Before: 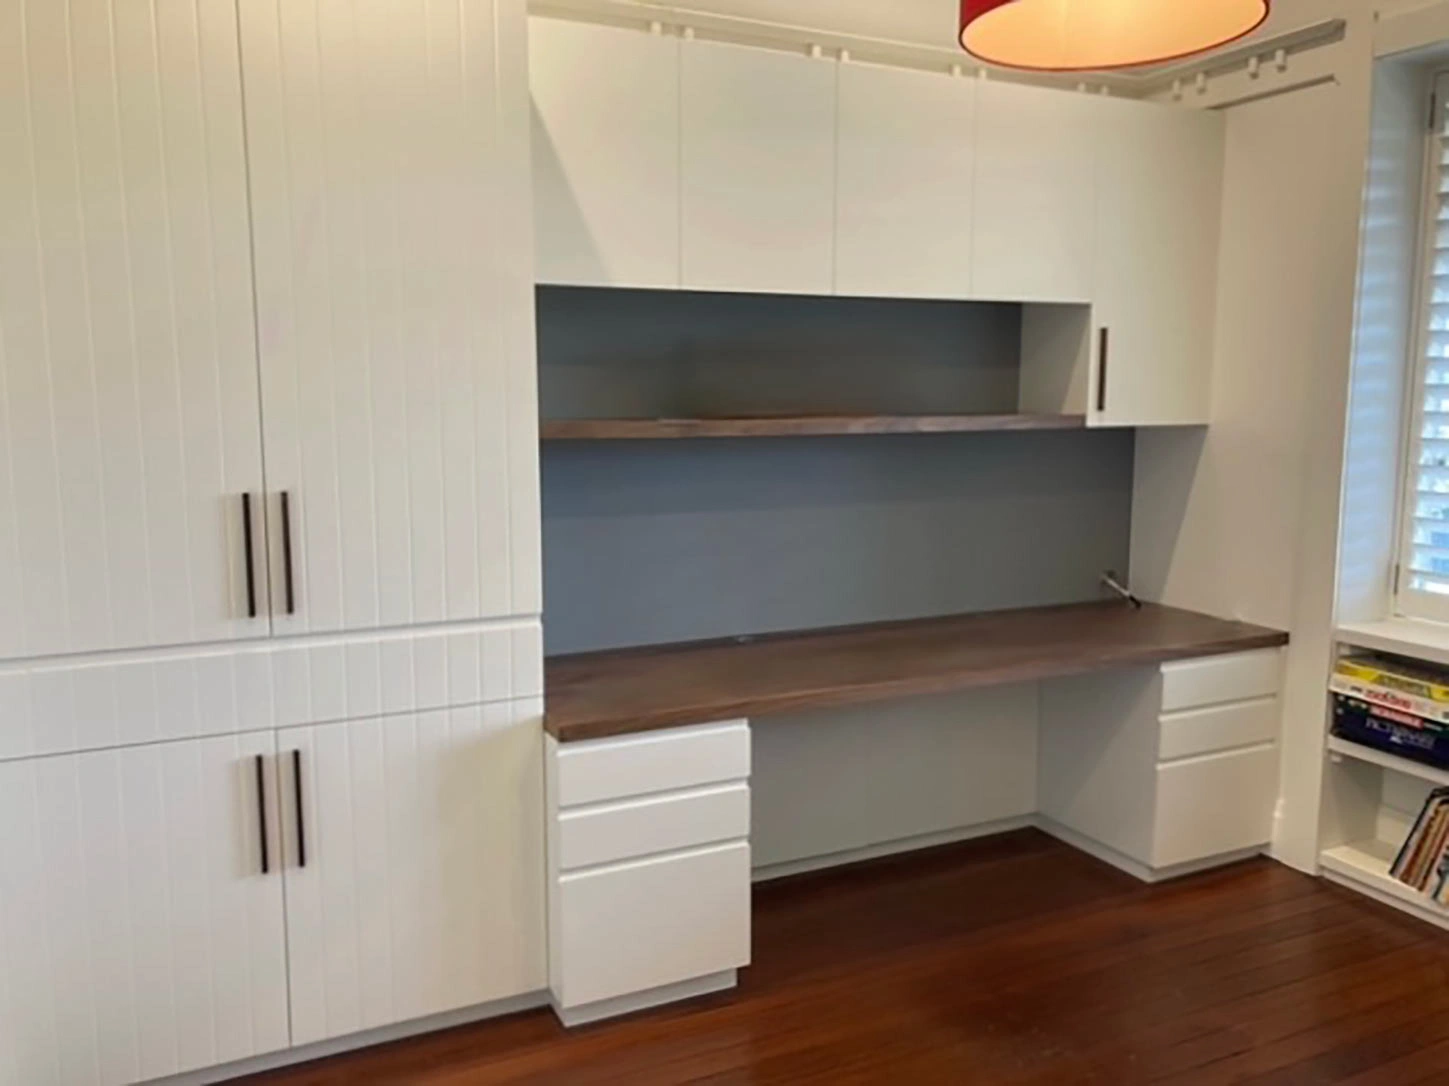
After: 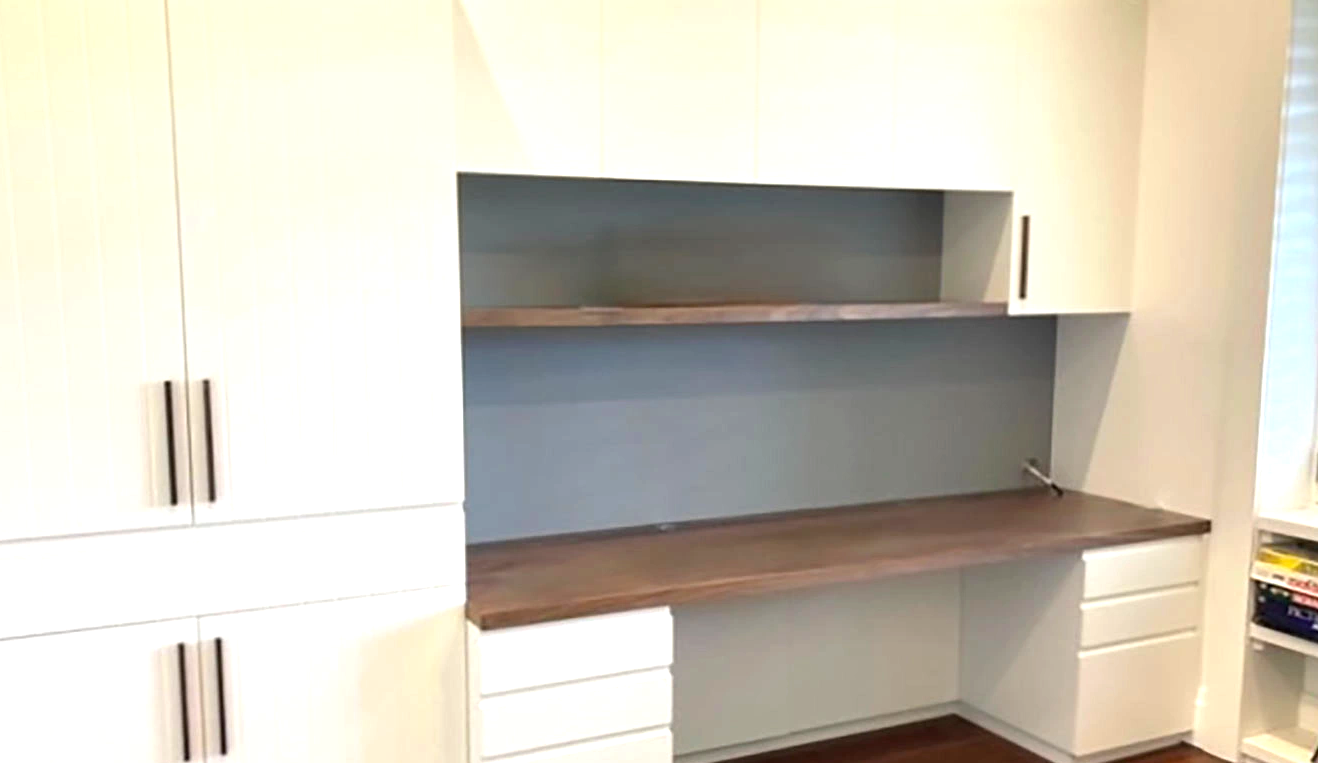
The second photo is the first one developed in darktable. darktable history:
crop: left 5.395%, top 10.328%, right 3.62%, bottom 19.34%
exposure: exposure 1.094 EV, compensate highlight preservation false
